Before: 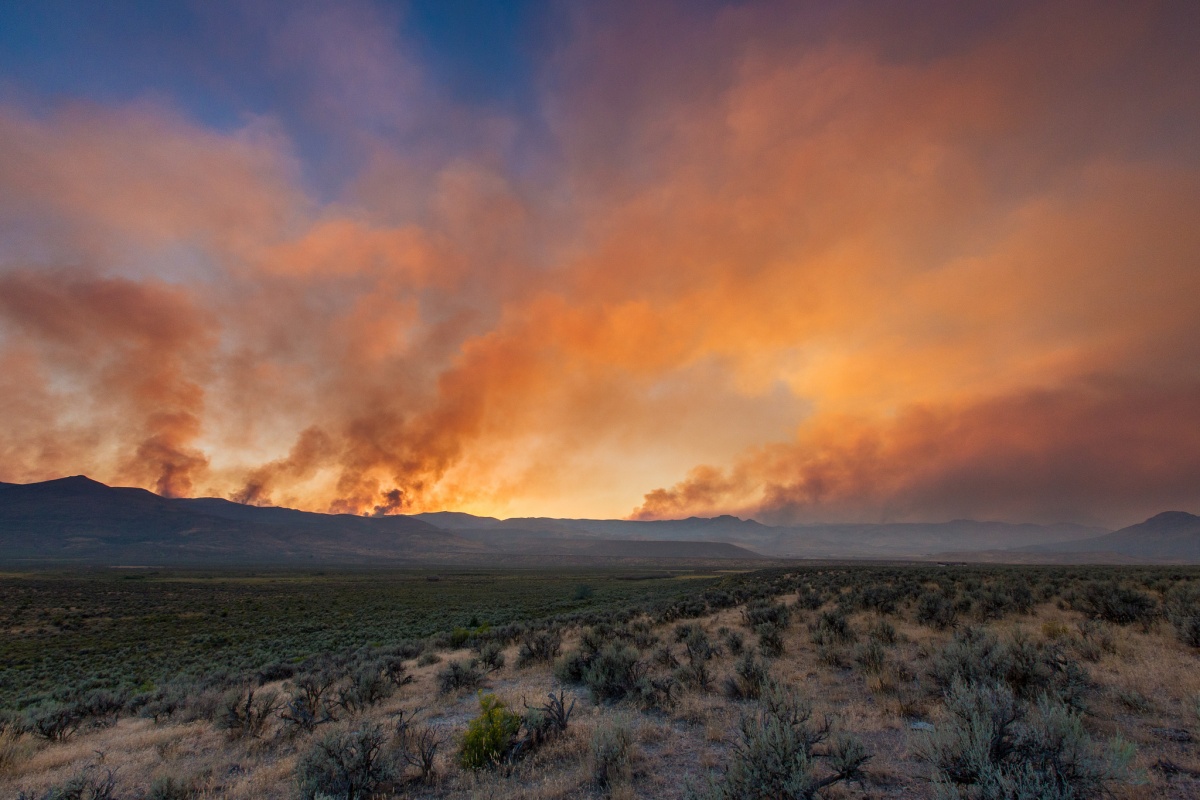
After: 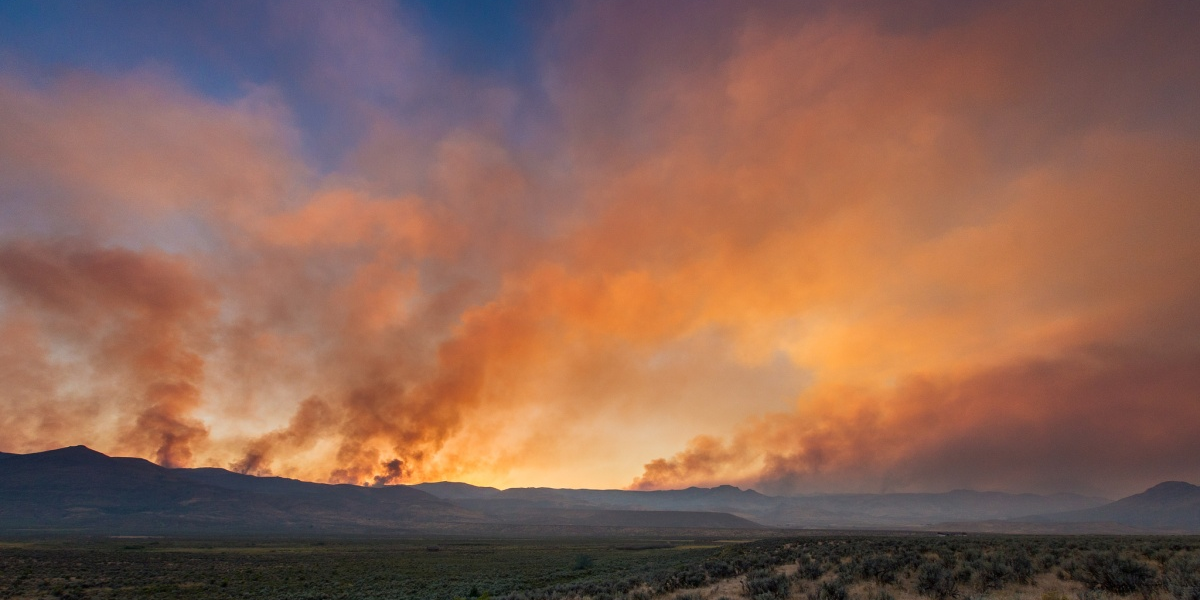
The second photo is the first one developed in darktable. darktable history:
crop: top 3.857%, bottom 21.132%
contrast brightness saturation: contrast 0.05
